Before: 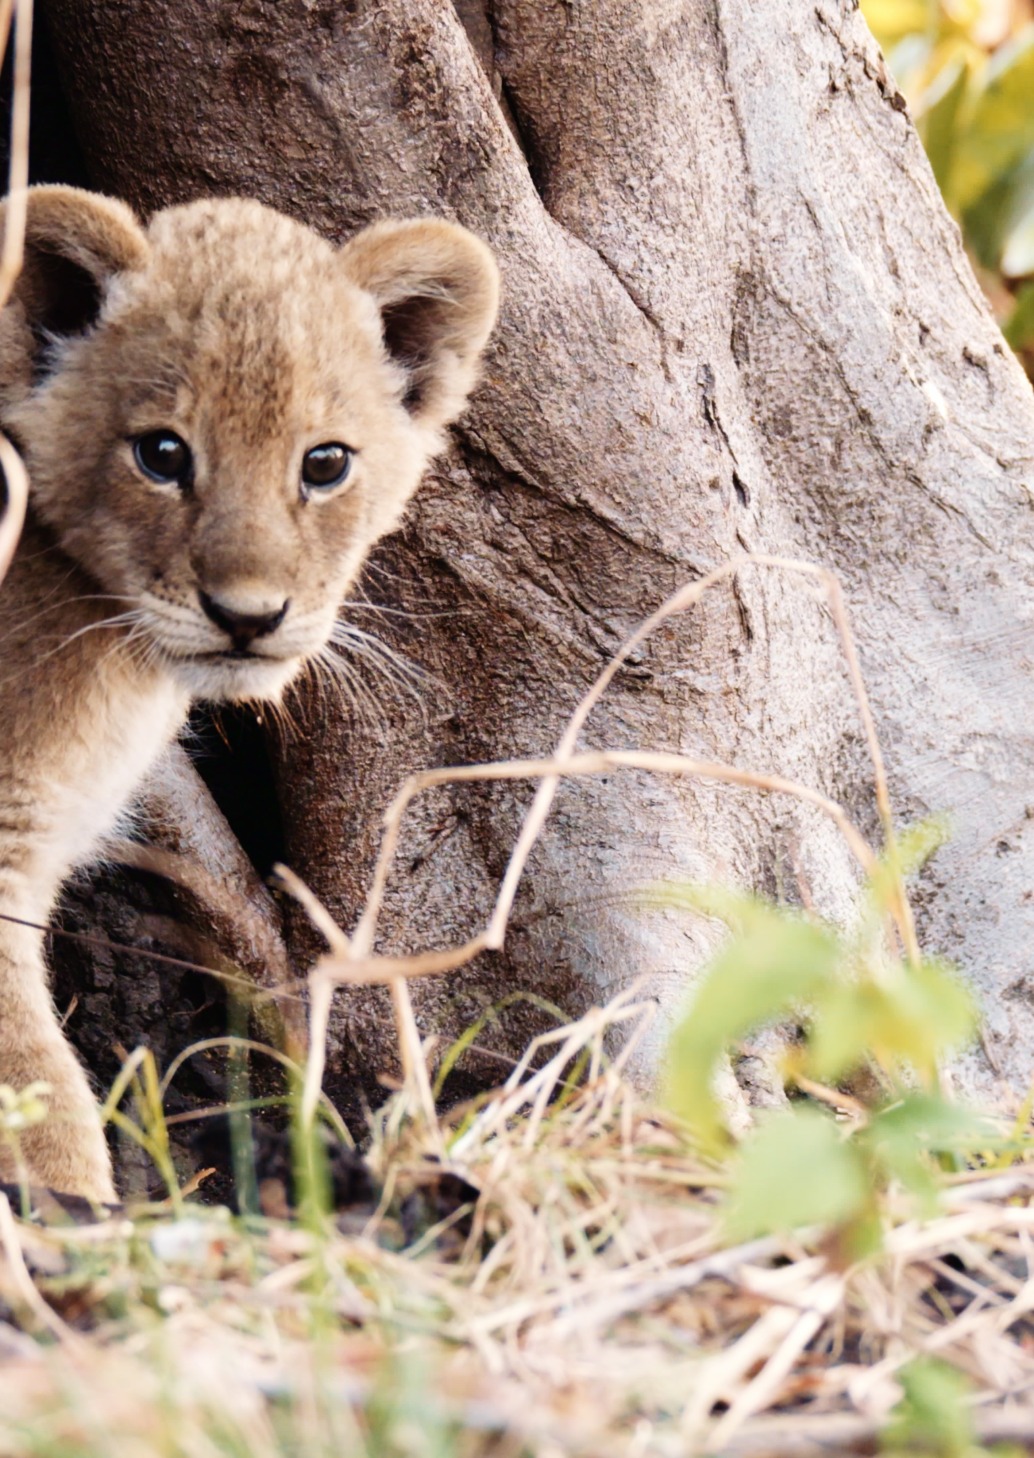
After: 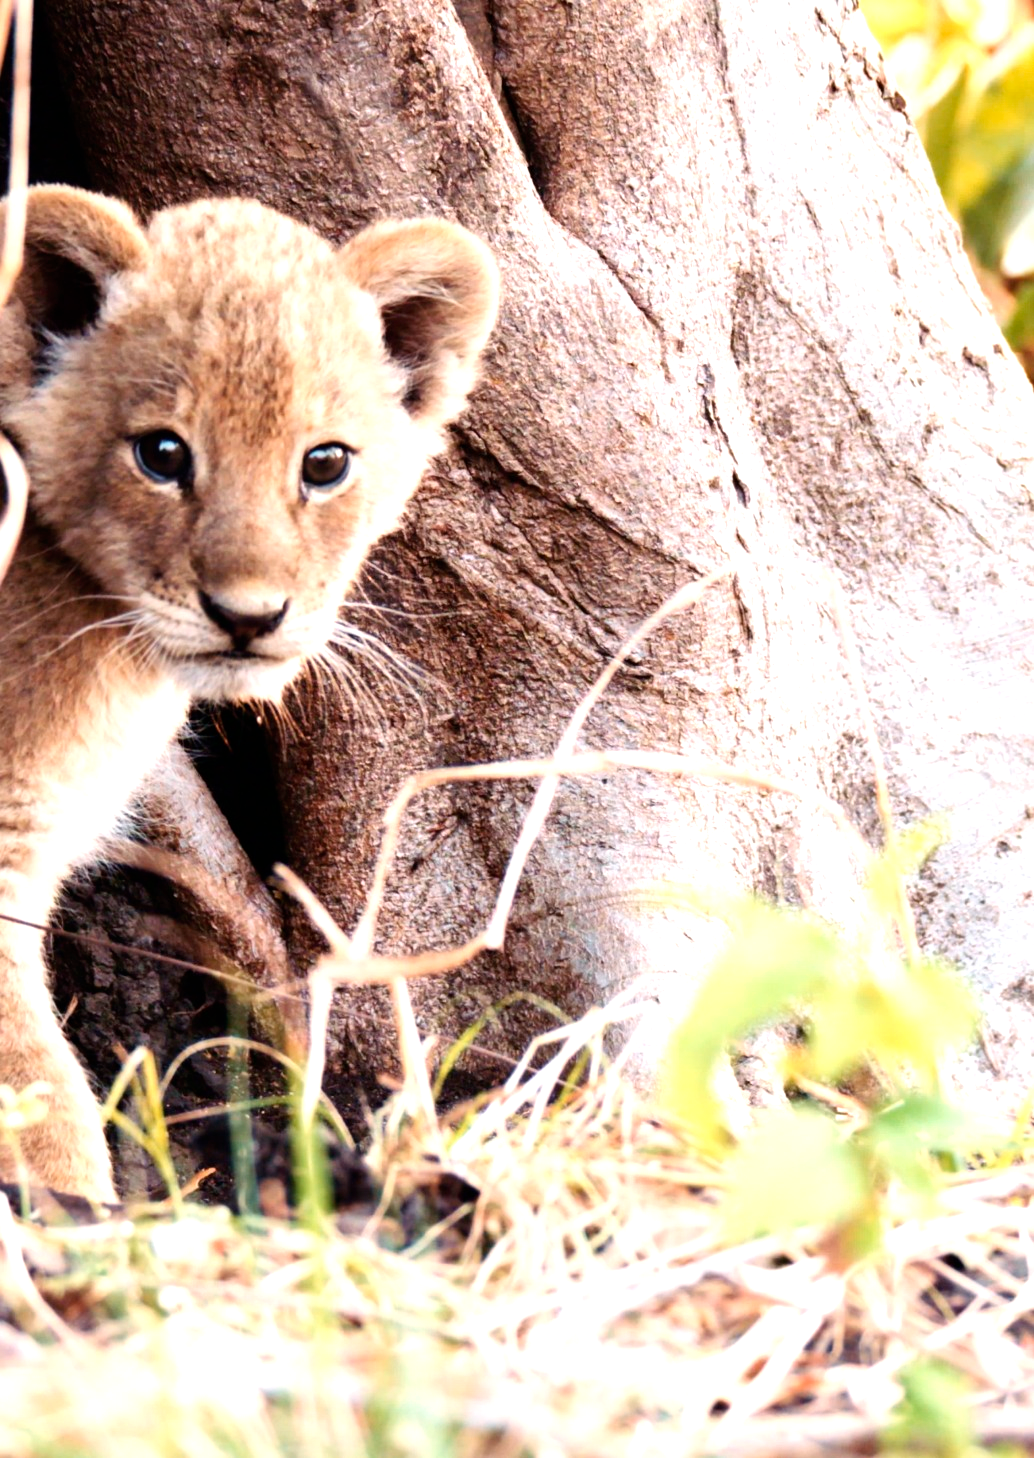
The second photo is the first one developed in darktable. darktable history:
exposure: exposure 0.697 EV, compensate highlight preservation false
